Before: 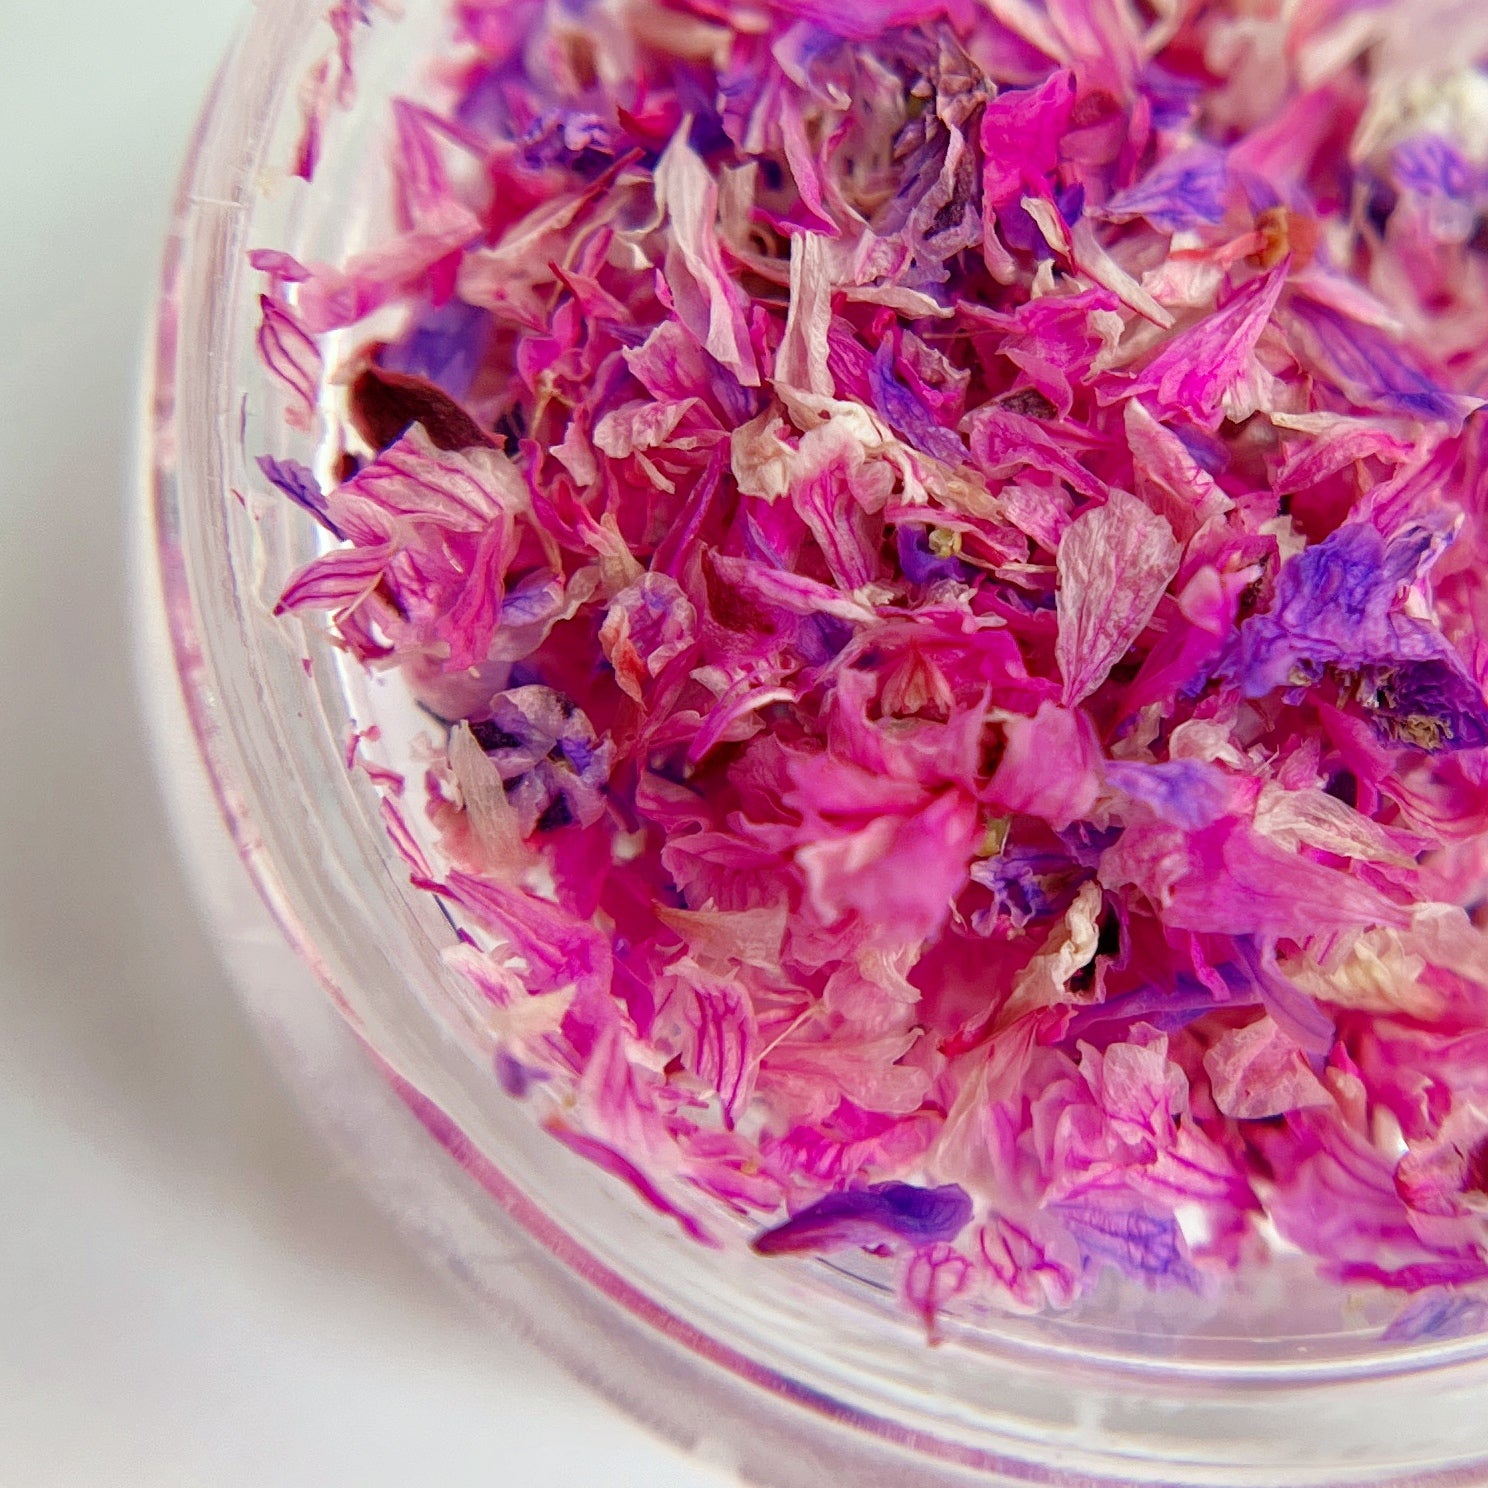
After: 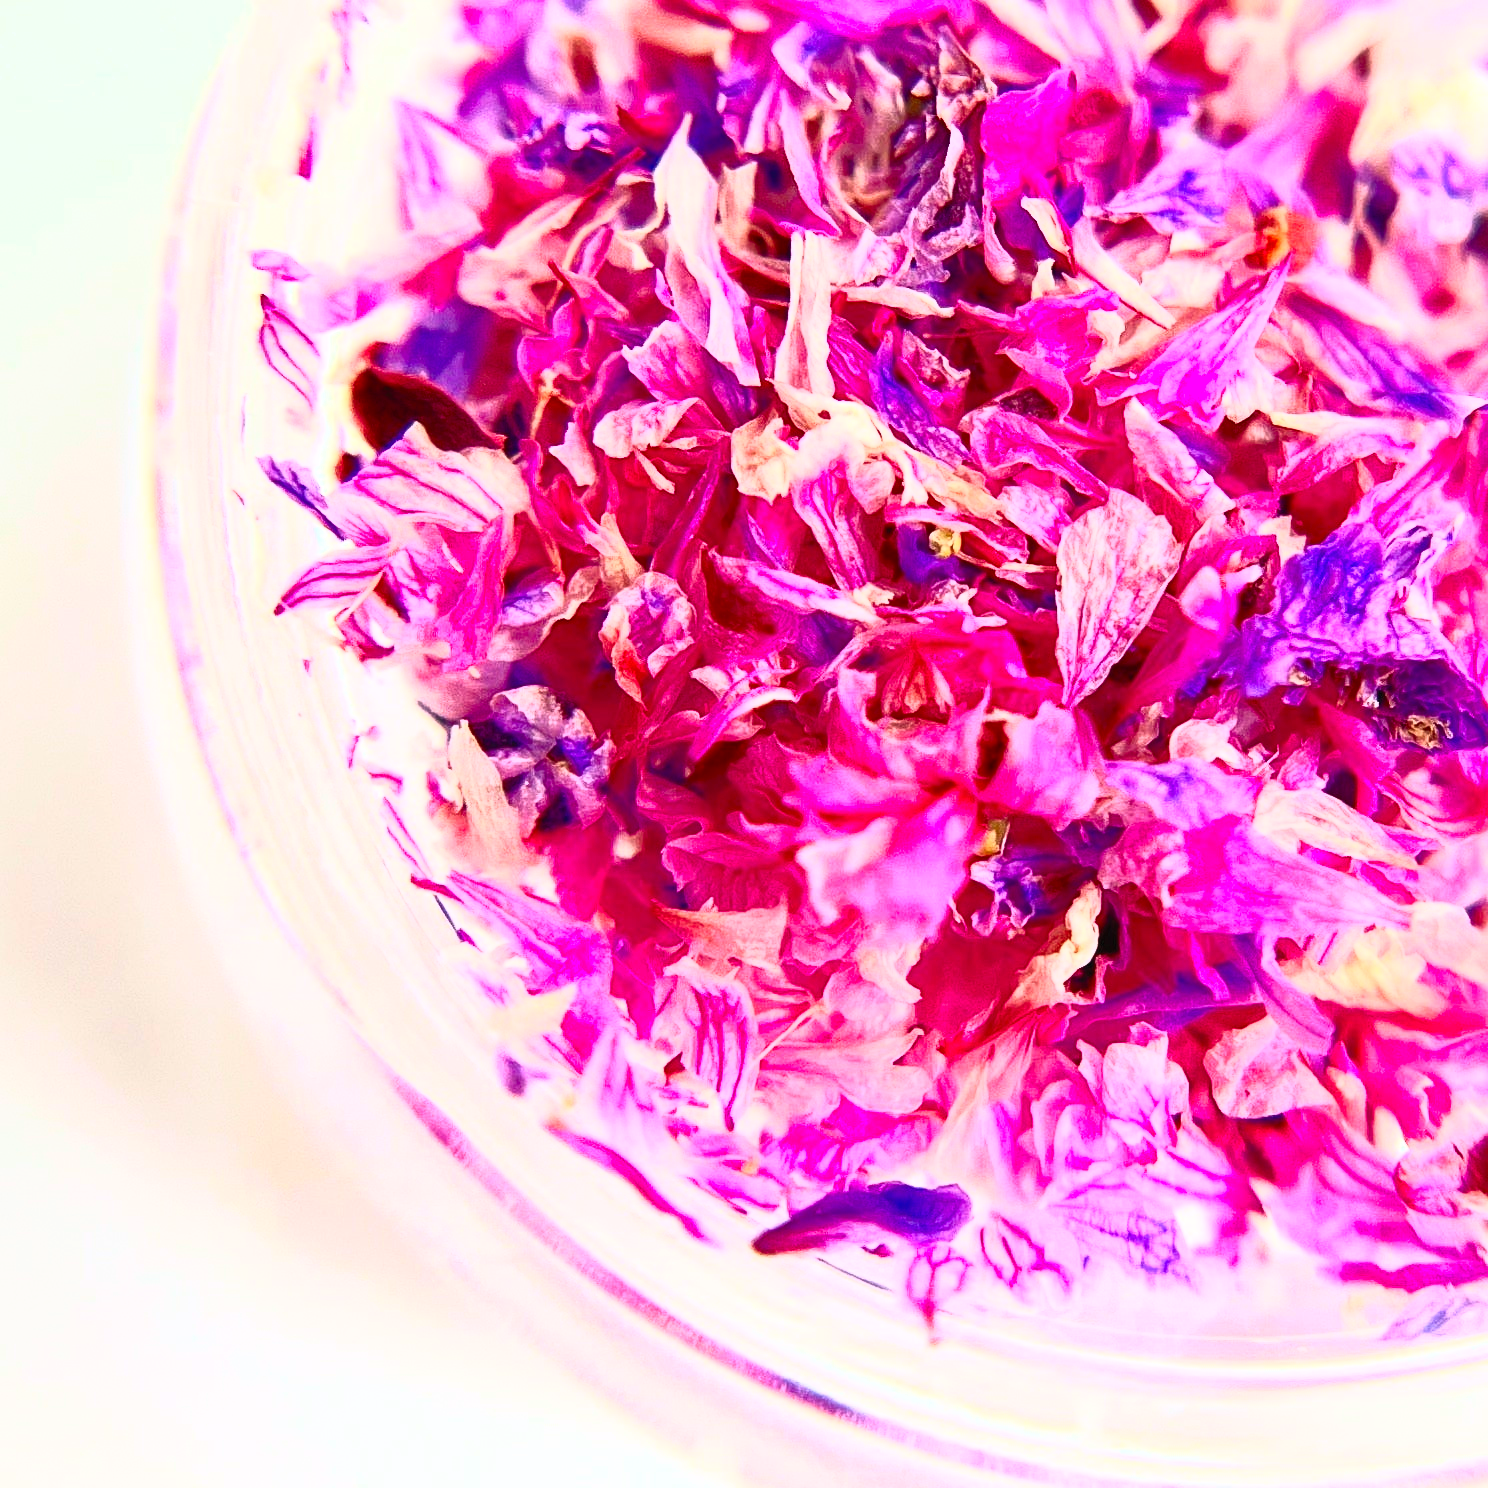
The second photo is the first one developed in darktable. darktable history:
contrast brightness saturation: contrast 0.836, brightness 0.609, saturation 0.599
